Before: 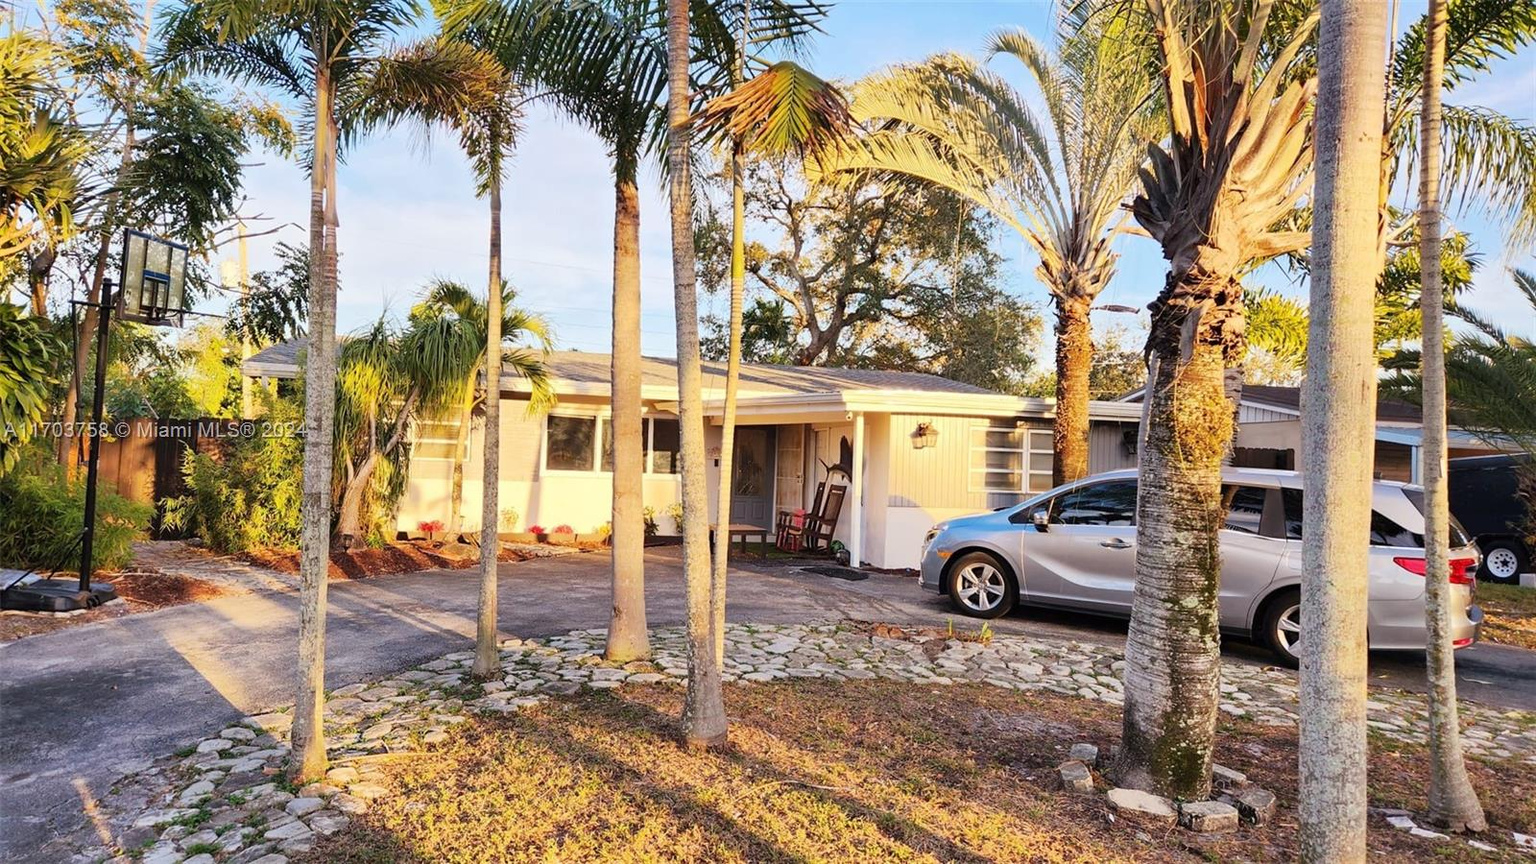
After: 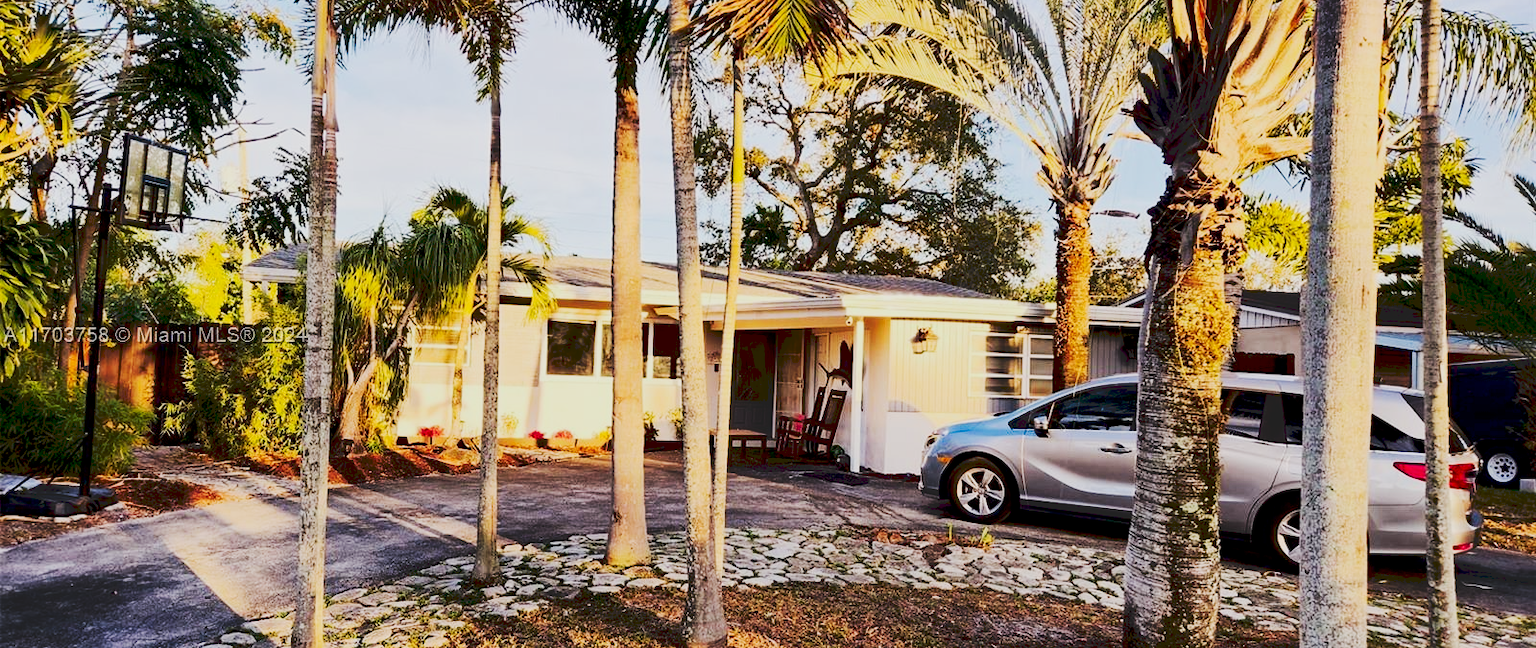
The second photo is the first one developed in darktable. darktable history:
tone curve: curves: ch0 [(0, 0) (0.003, 0.126) (0.011, 0.129) (0.025, 0.129) (0.044, 0.136) (0.069, 0.145) (0.1, 0.162) (0.136, 0.182) (0.177, 0.211) (0.224, 0.254) (0.277, 0.307) (0.335, 0.366) (0.399, 0.441) (0.468, 0.533) (0.543, 0.624) (0.623, 0.702) (0.709, 0.774) (0.801, 0.835) (0.898, 0.904) (1, 1)], preserve colors none
contrast brightness saturation: contrast 0.13, brightness -0.24, saturation 0.14
crop: top 11.038%, bottom 13.962%
filmic rgb: black relative exposure -5 EV, hardness 2.88, contrast 1.4, highlights saturation mix -30%
